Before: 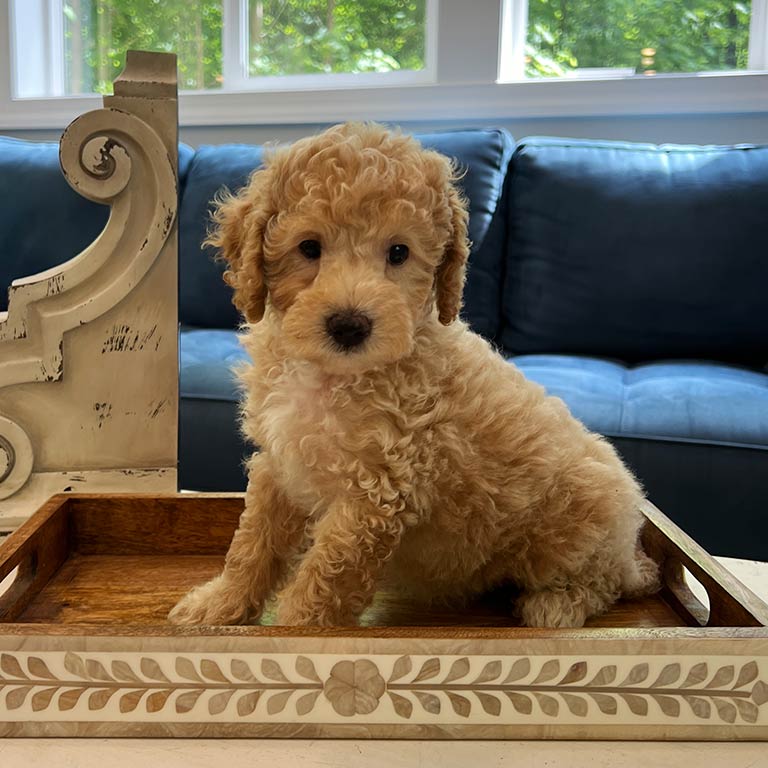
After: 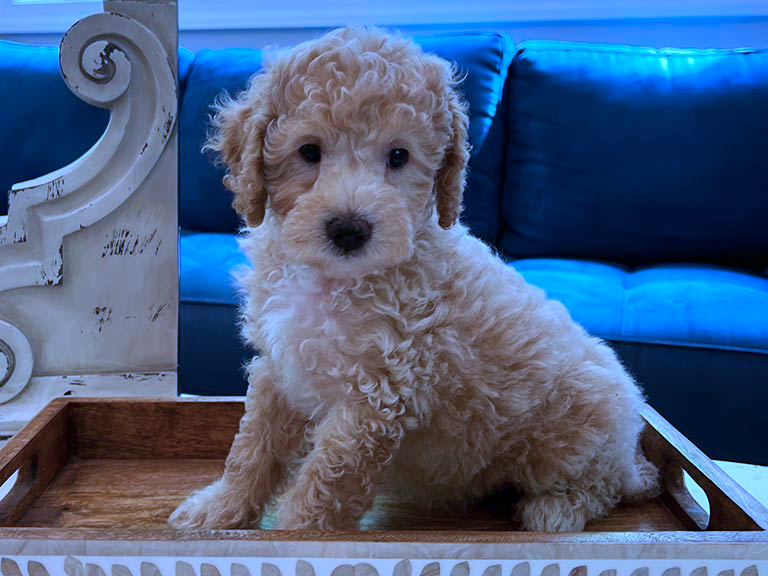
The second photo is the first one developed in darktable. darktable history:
color calibration: illuminant custom, x 0.46, y 0.429, temperature 2605.33 K
crop and rotate: top 12.564%, bottom 12.345%
